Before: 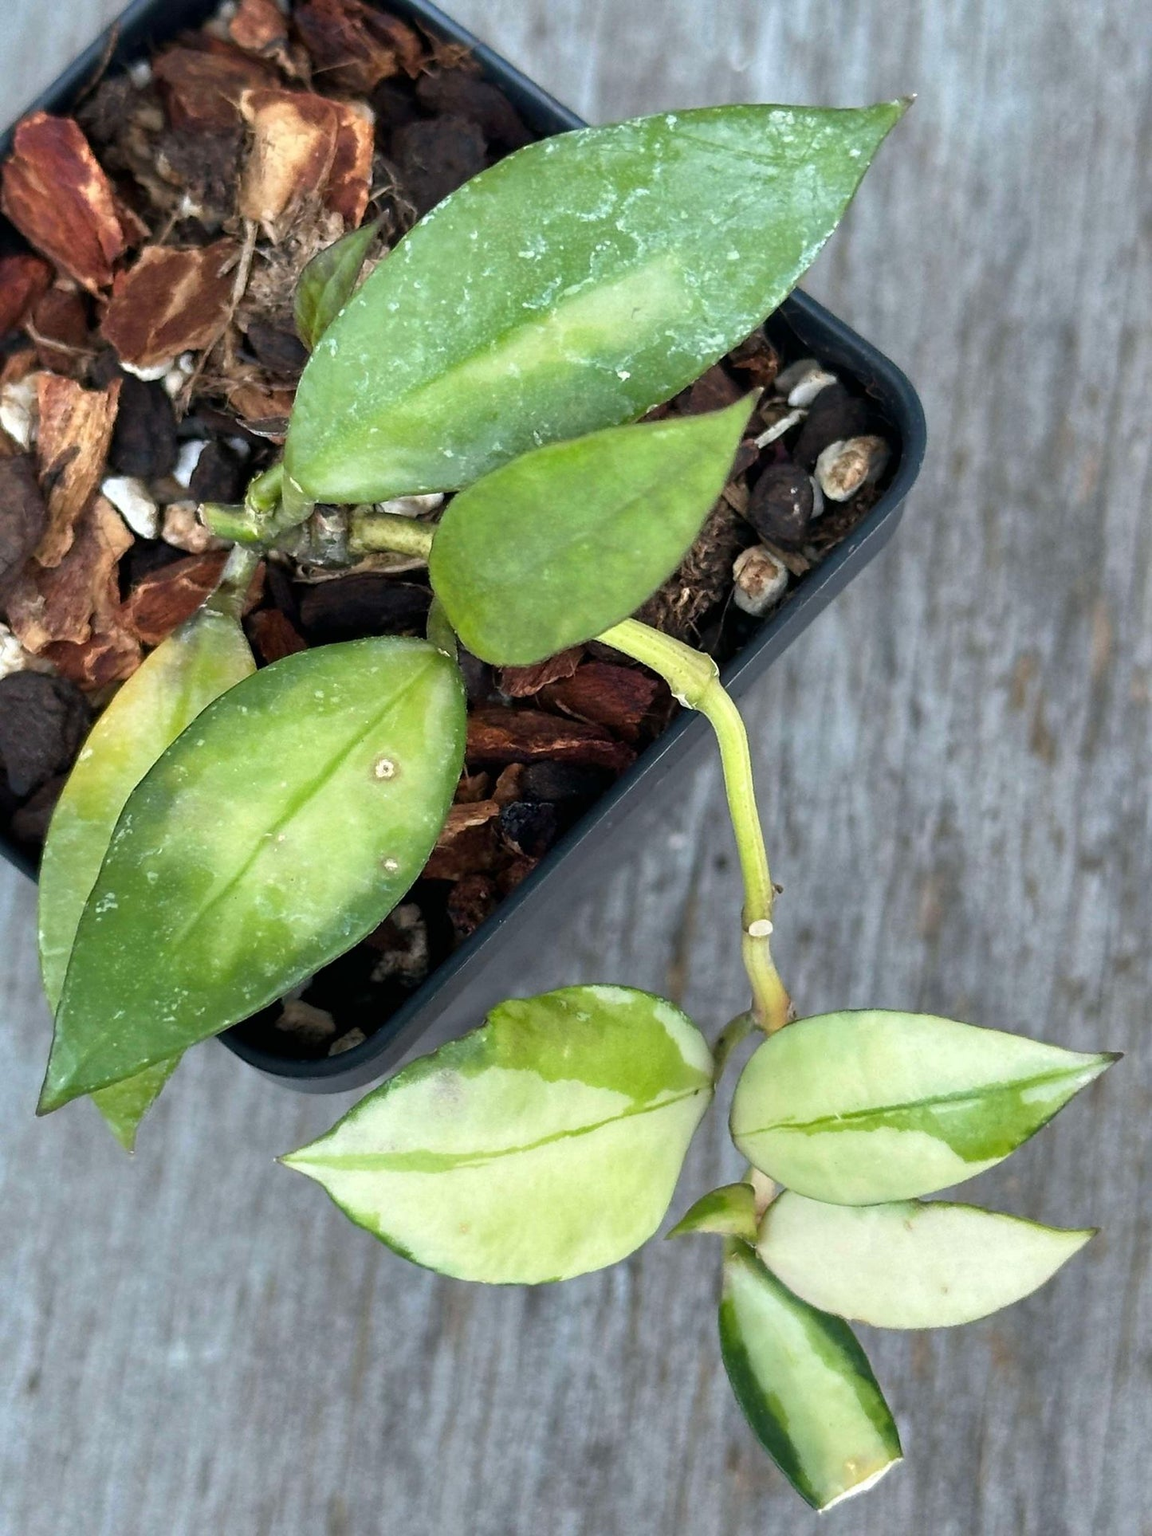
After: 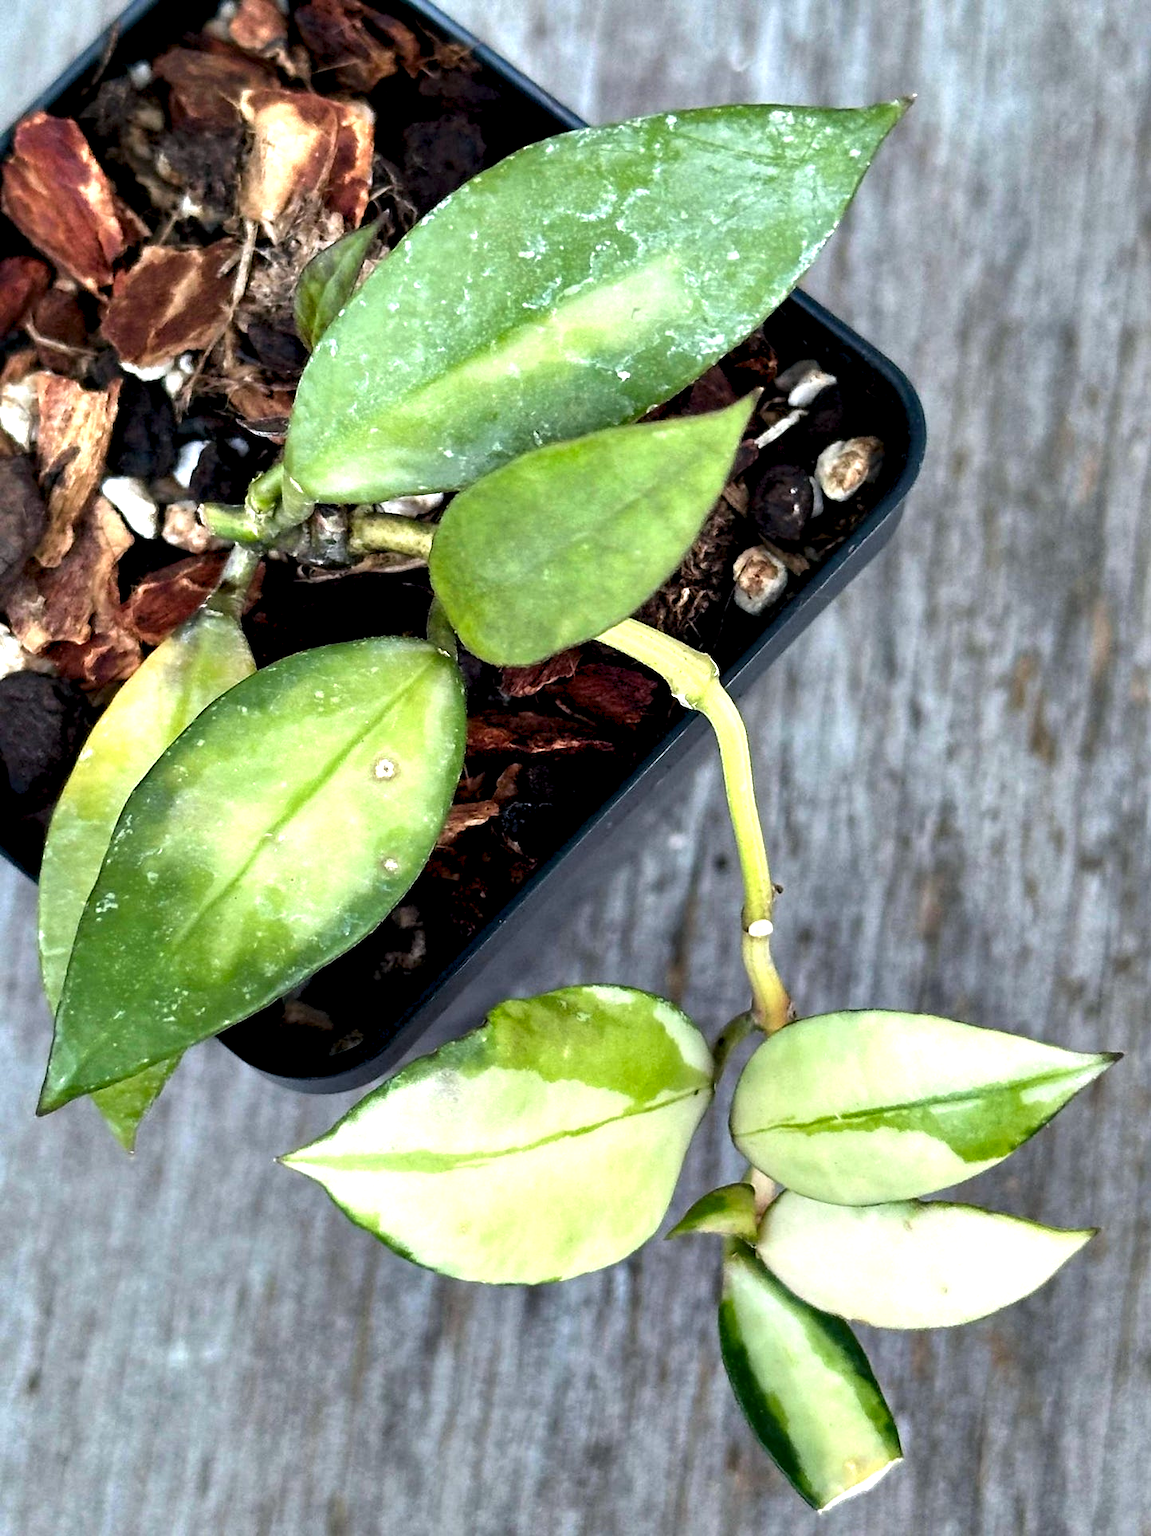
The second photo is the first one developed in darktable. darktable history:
levels: levels [0, 0.48, 0.961]
contrast equalizer: octaves 7, y [[0.6 ×6], [0.55 ×6], [0 ×6], [0 ×6], [0 ×6]]
